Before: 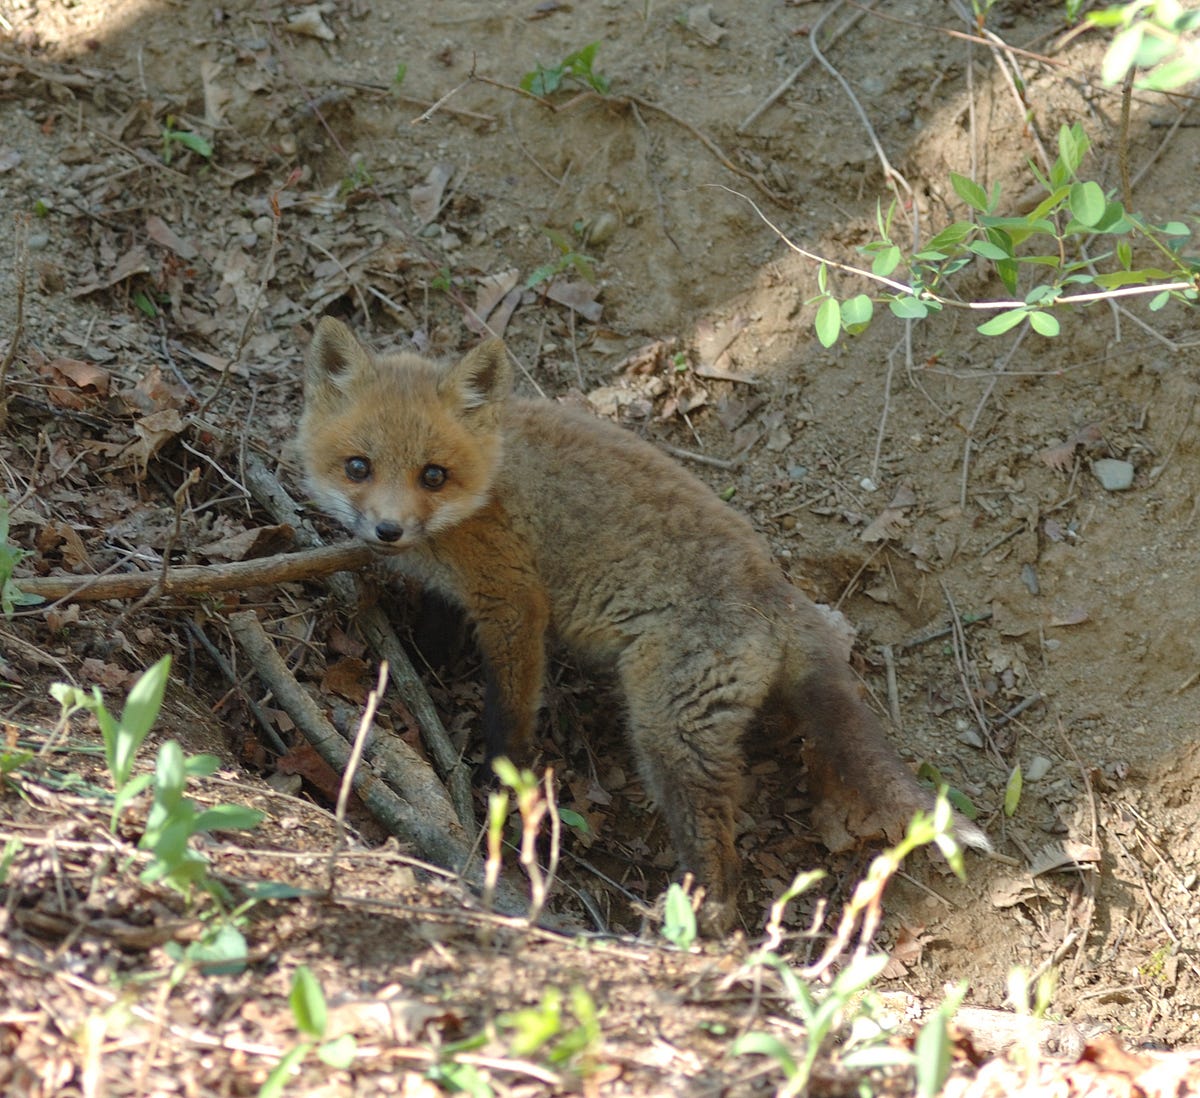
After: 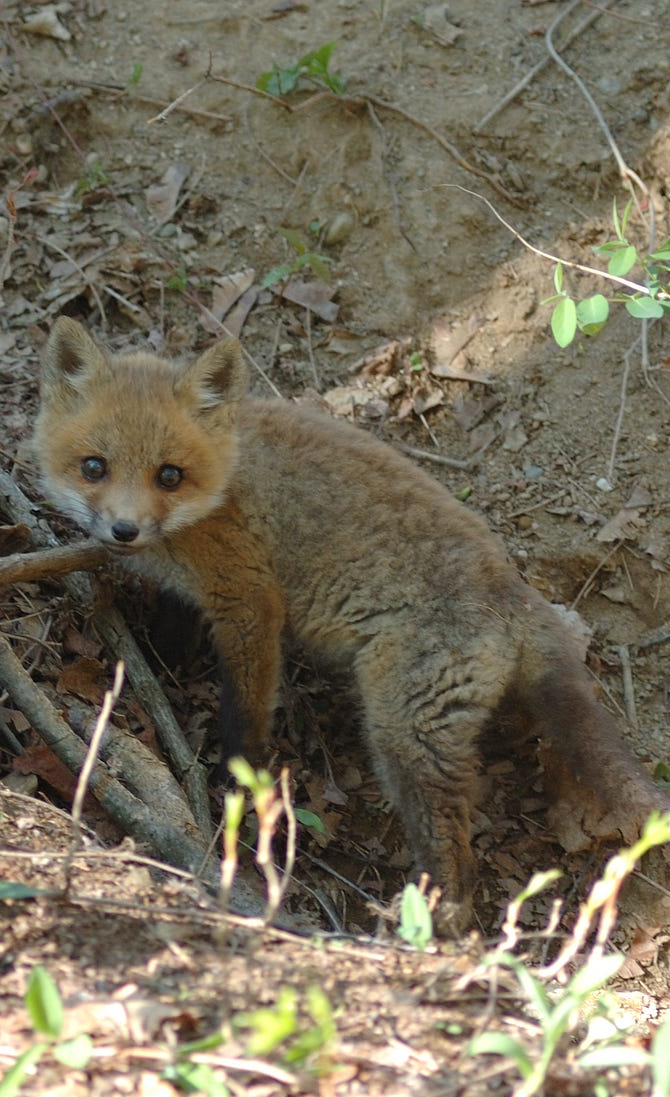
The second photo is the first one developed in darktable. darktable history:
crop: left 22.034%, right 22.113%, bottom 0.012%
